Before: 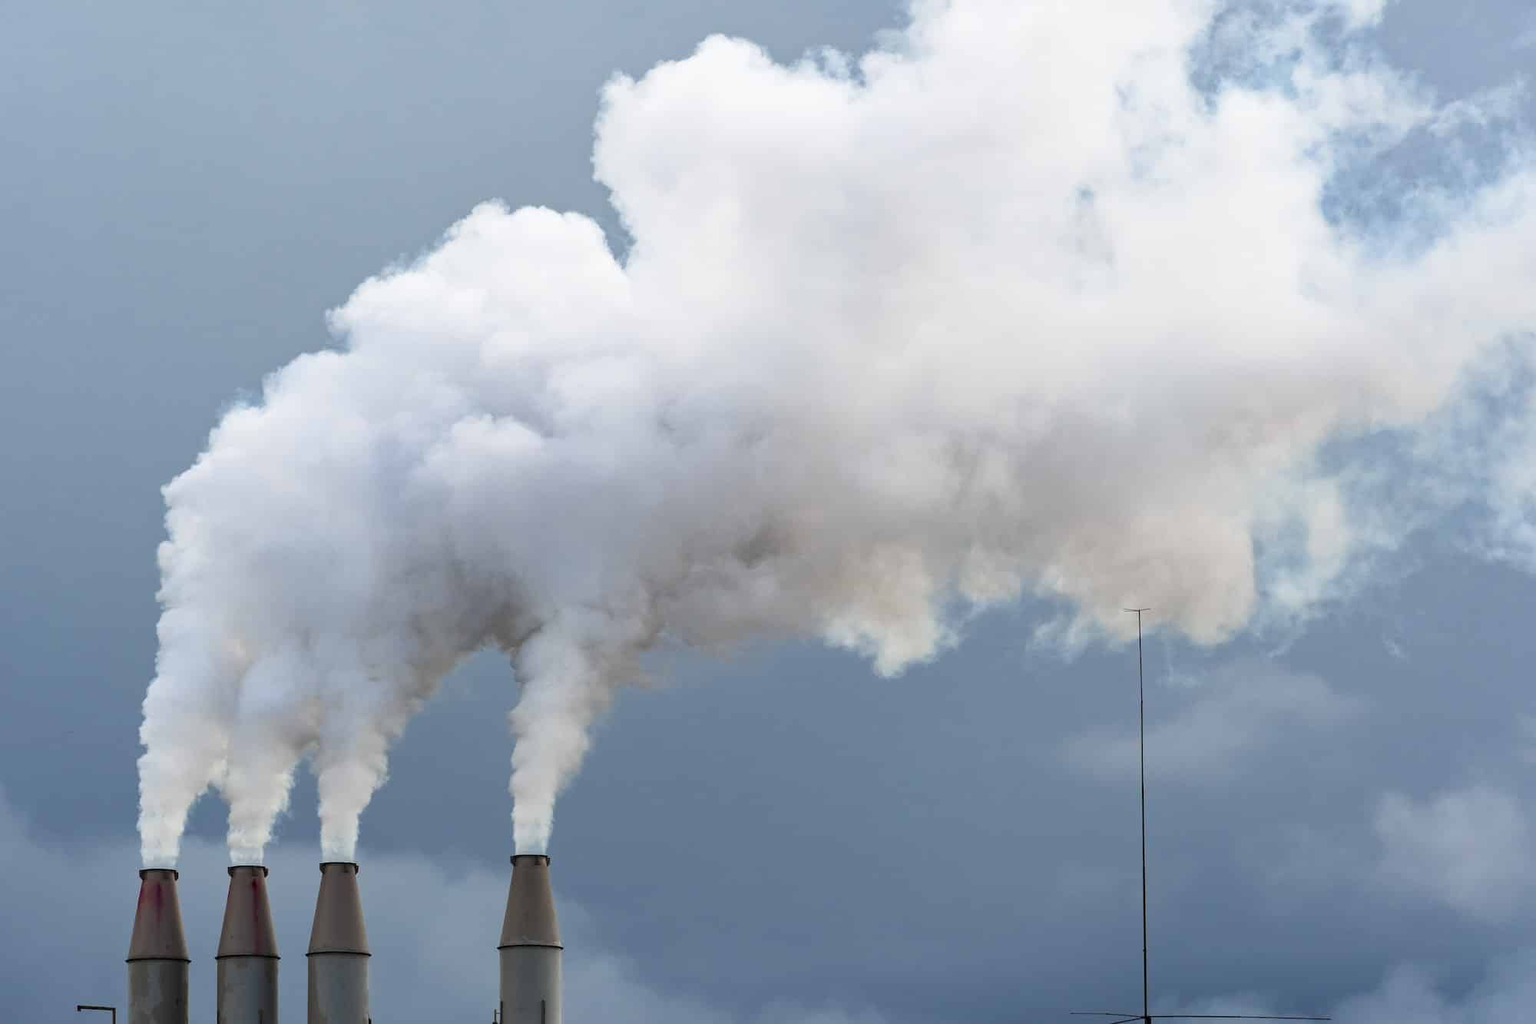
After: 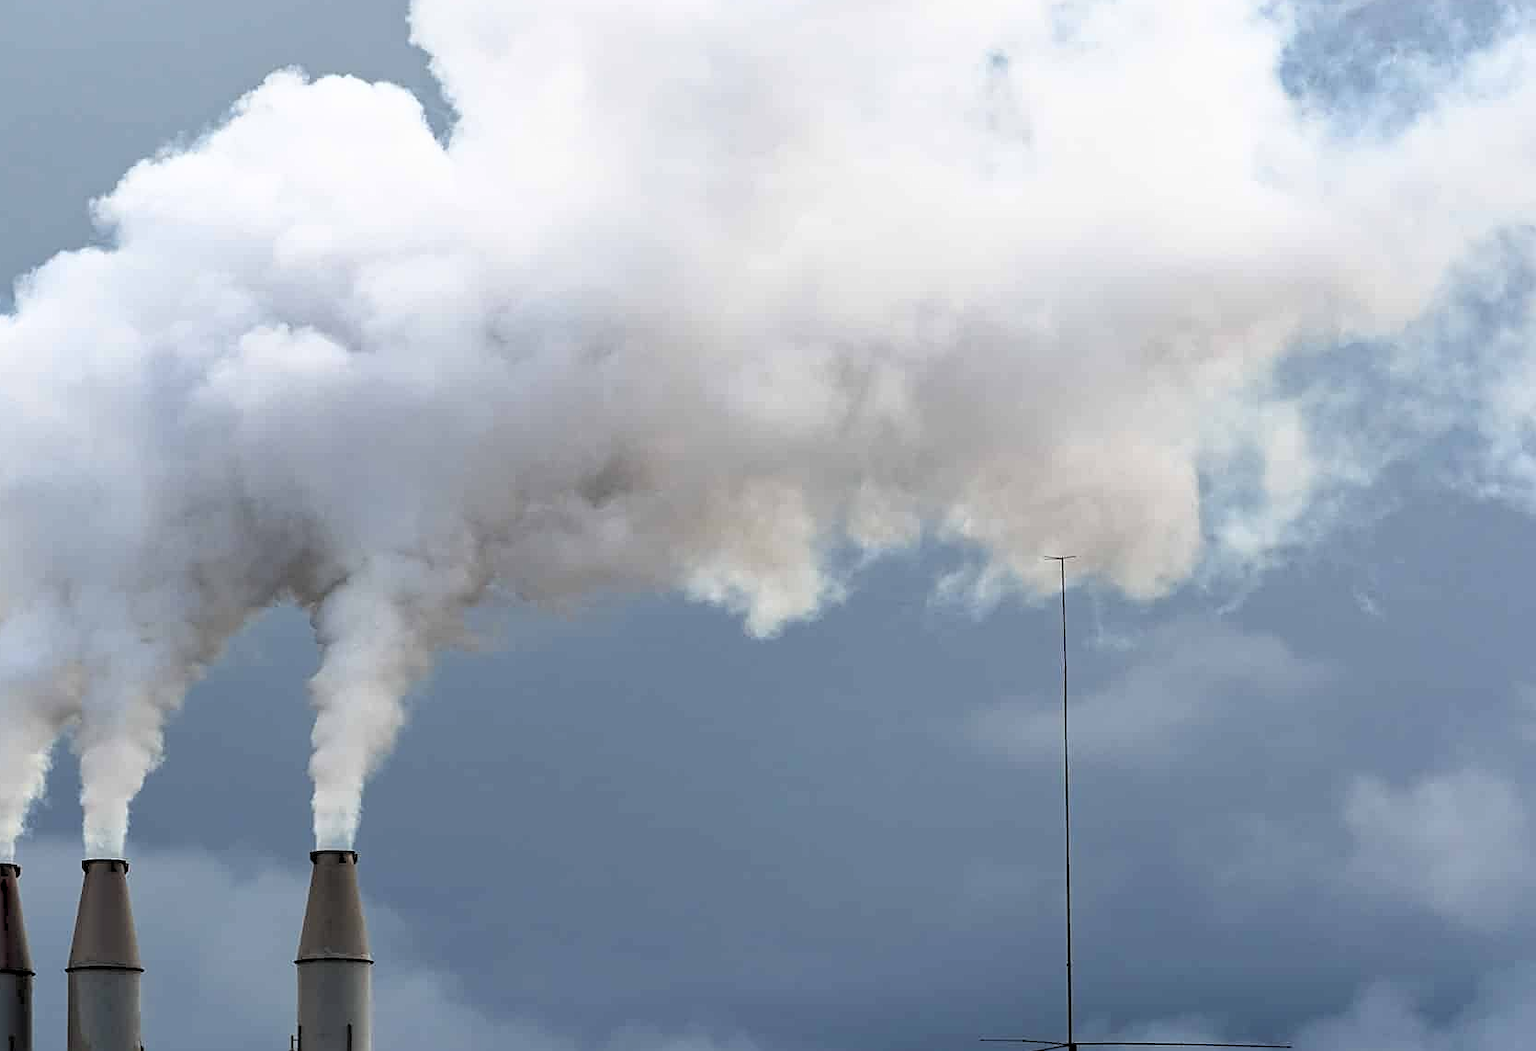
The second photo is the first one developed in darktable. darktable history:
crop: left 16.366%, top 14.095%
sharpen: on, module defaults
base curve: curves: ch0 [(0.017, 0) (0.425, 0.441) (0.844, 0.933) (1, 1)]
